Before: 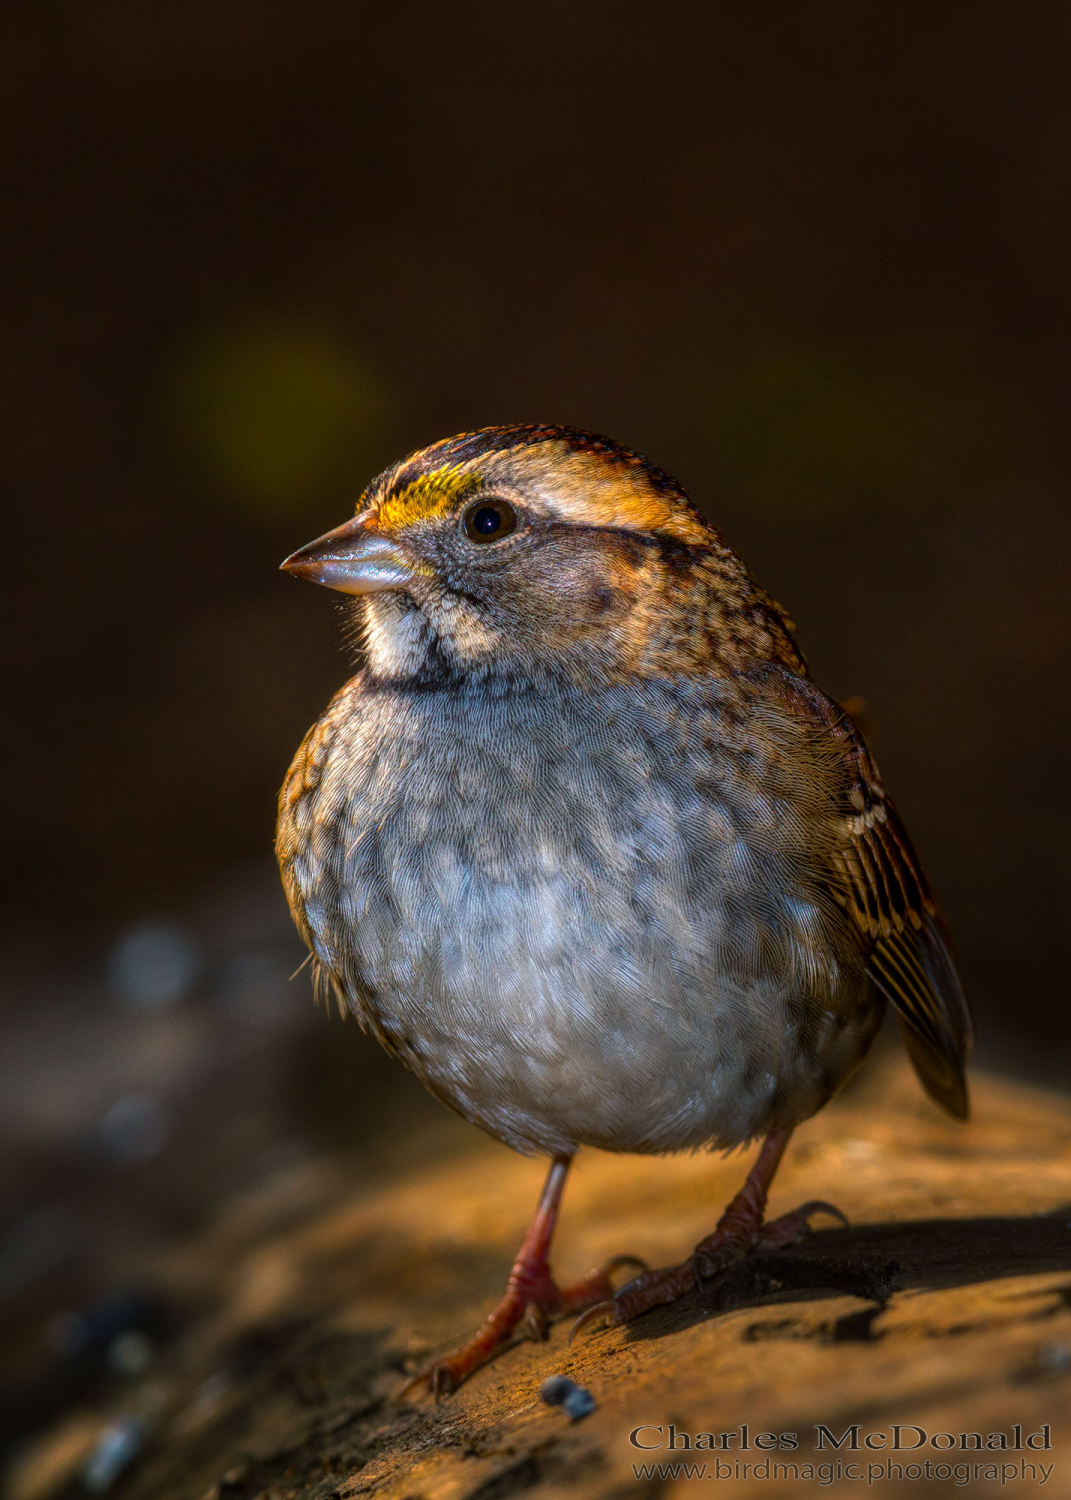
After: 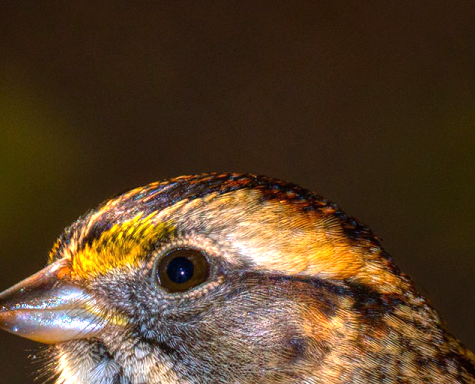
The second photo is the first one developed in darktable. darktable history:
crop: left 28.733%, top 16.799%, right 26.842%, bottom 57.537%
exposure: black level correction 0, exposure 0.596 EV, compensate exposure bias true, compensate highlight preservation false
